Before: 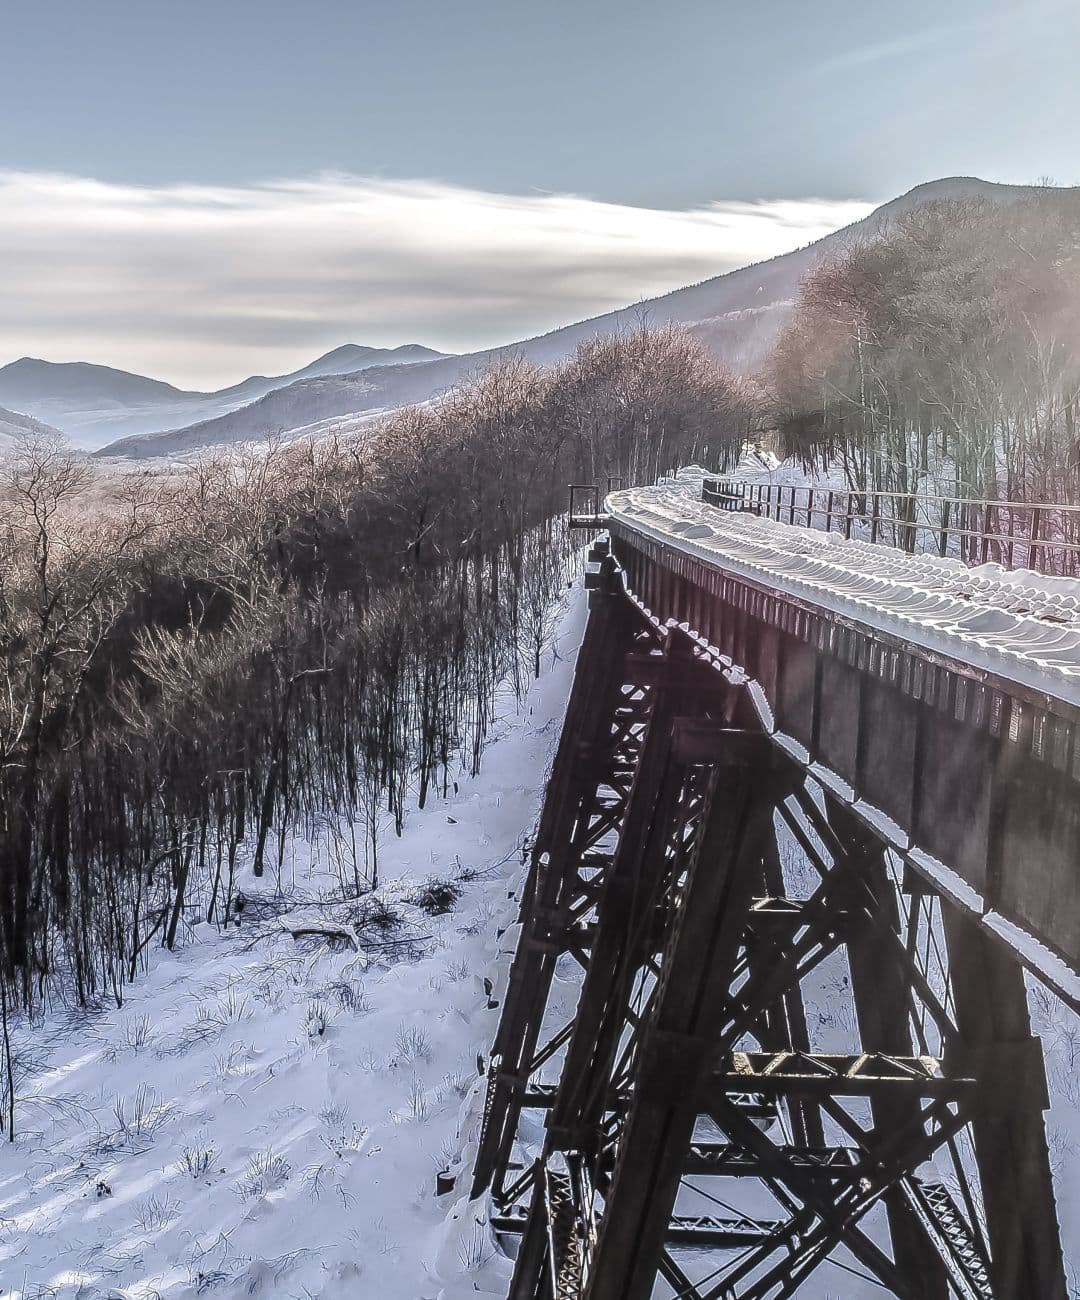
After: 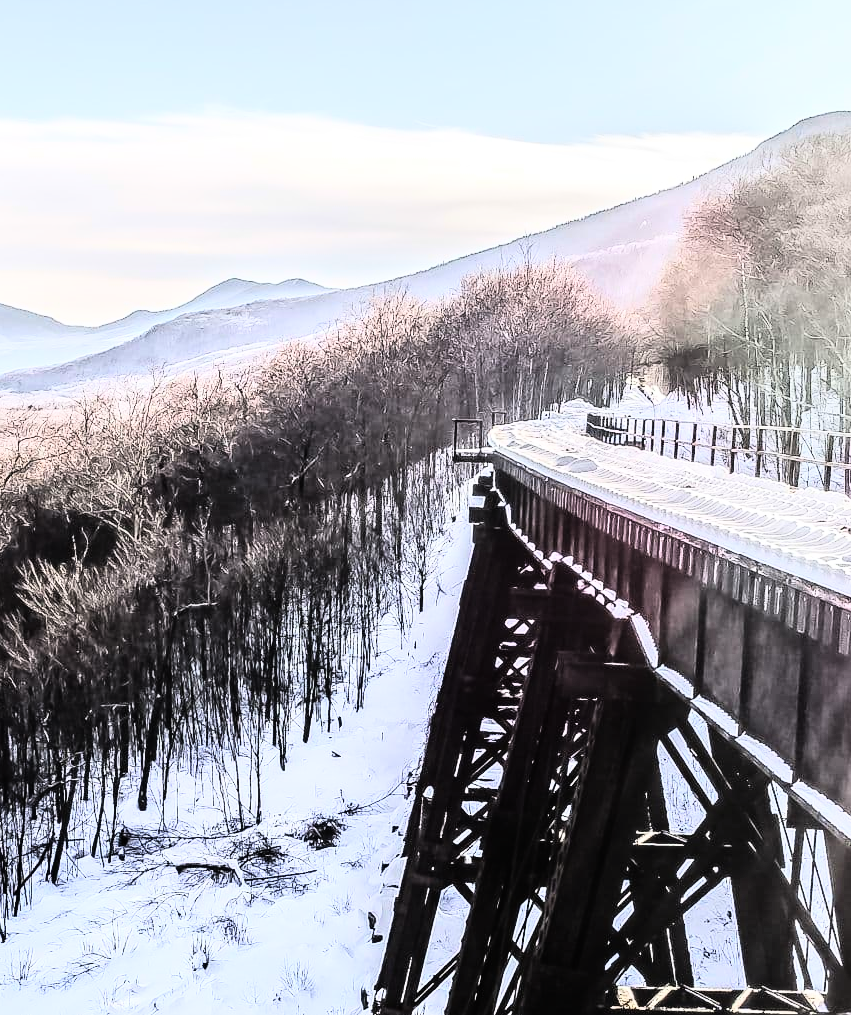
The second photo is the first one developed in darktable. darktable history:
rgb curve: curves: ch0 [(0, 0) (0.21, 0.15) (0.24, 0.21) (0.5, 0.75) (0.75, 0.96) (0.89, 0.99) (1, 1)]; ch1 [(0, 0.02) (0.21, 0.13) (0.25, 0.2) (0.5, 0.67) (0.75, 0.9) (0.89, 0.97) (1, 1)]; ch2 [(0, 0.02) (0.21, 0.13) (0.25, 0.2) (0.5, 0.67) (0.75, 0.9) (0.89, 0.97) (1, 1)], compensate middle gray true
crop and rotate: left 10.77%, top 5.1%, right 10.41%, bottom 16.76%
white balance: emerald 1
